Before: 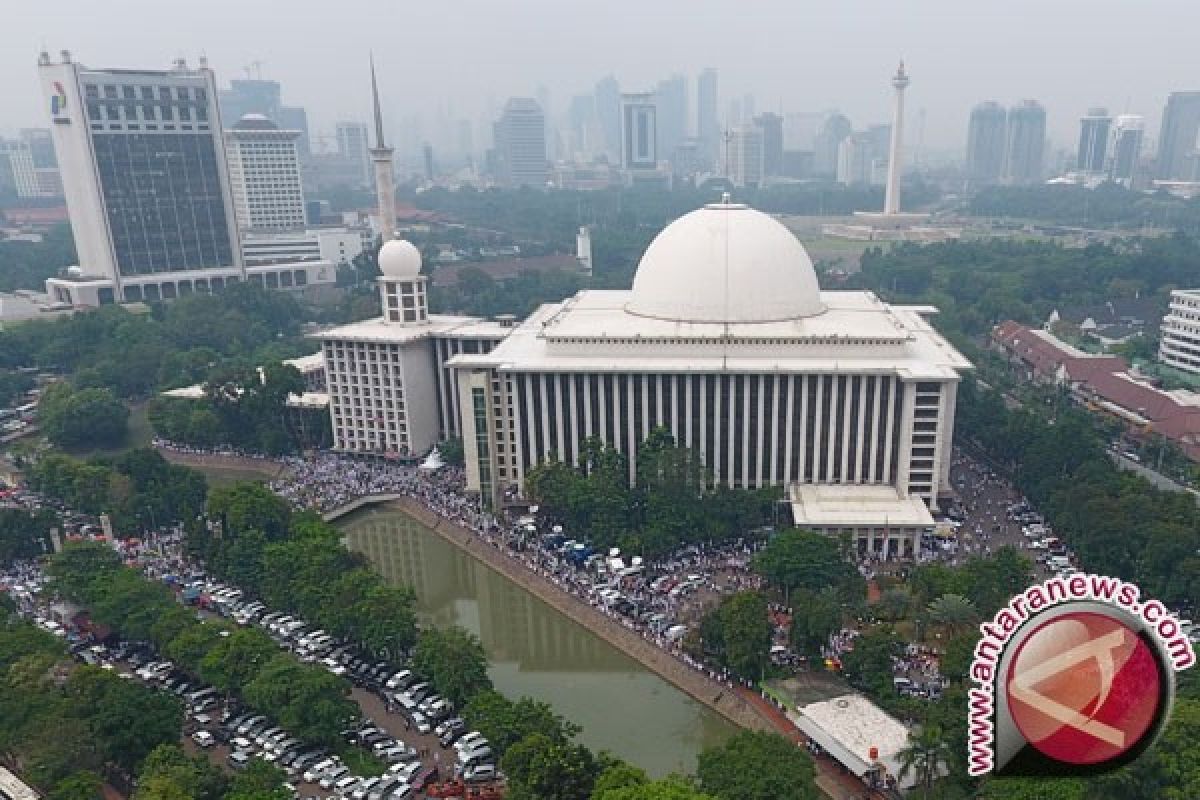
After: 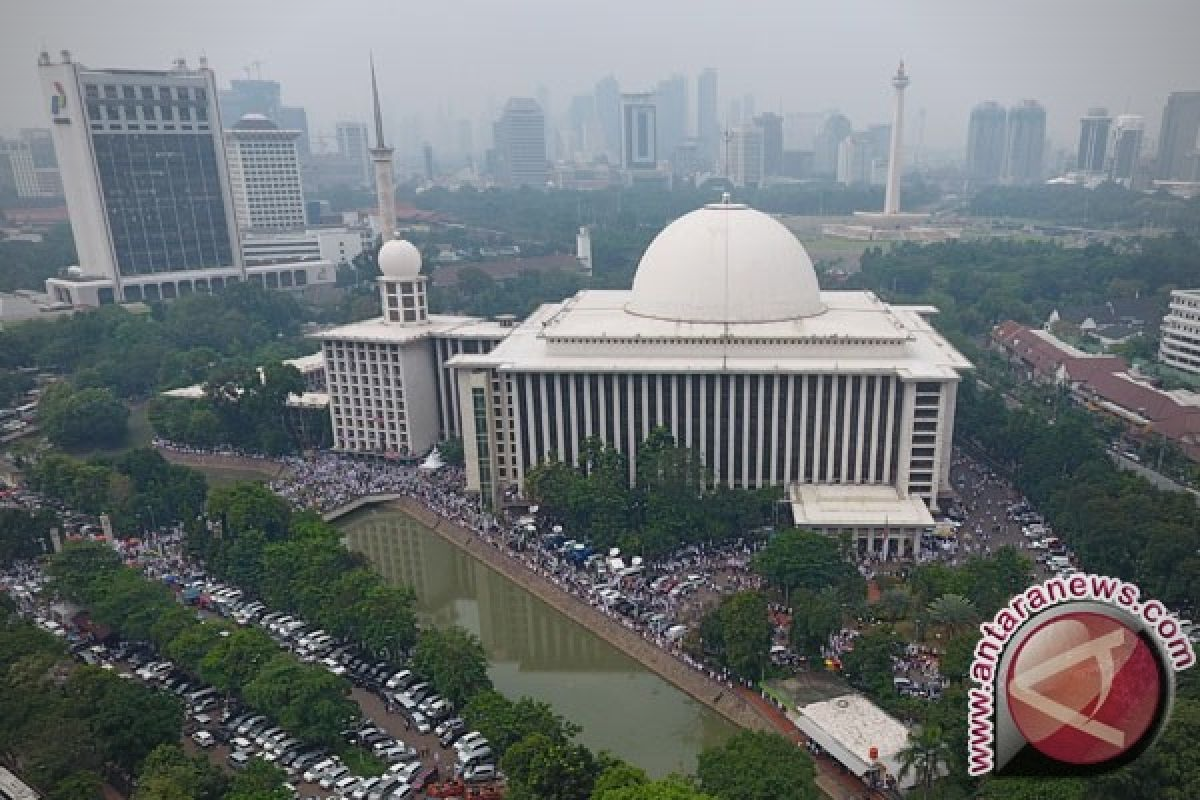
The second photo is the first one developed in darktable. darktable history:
vignetting: fall-off start 79.88%, unbound false
exposure: exposure -0.156 EV, compensate exposure bias true, compensate highlight preservation false
